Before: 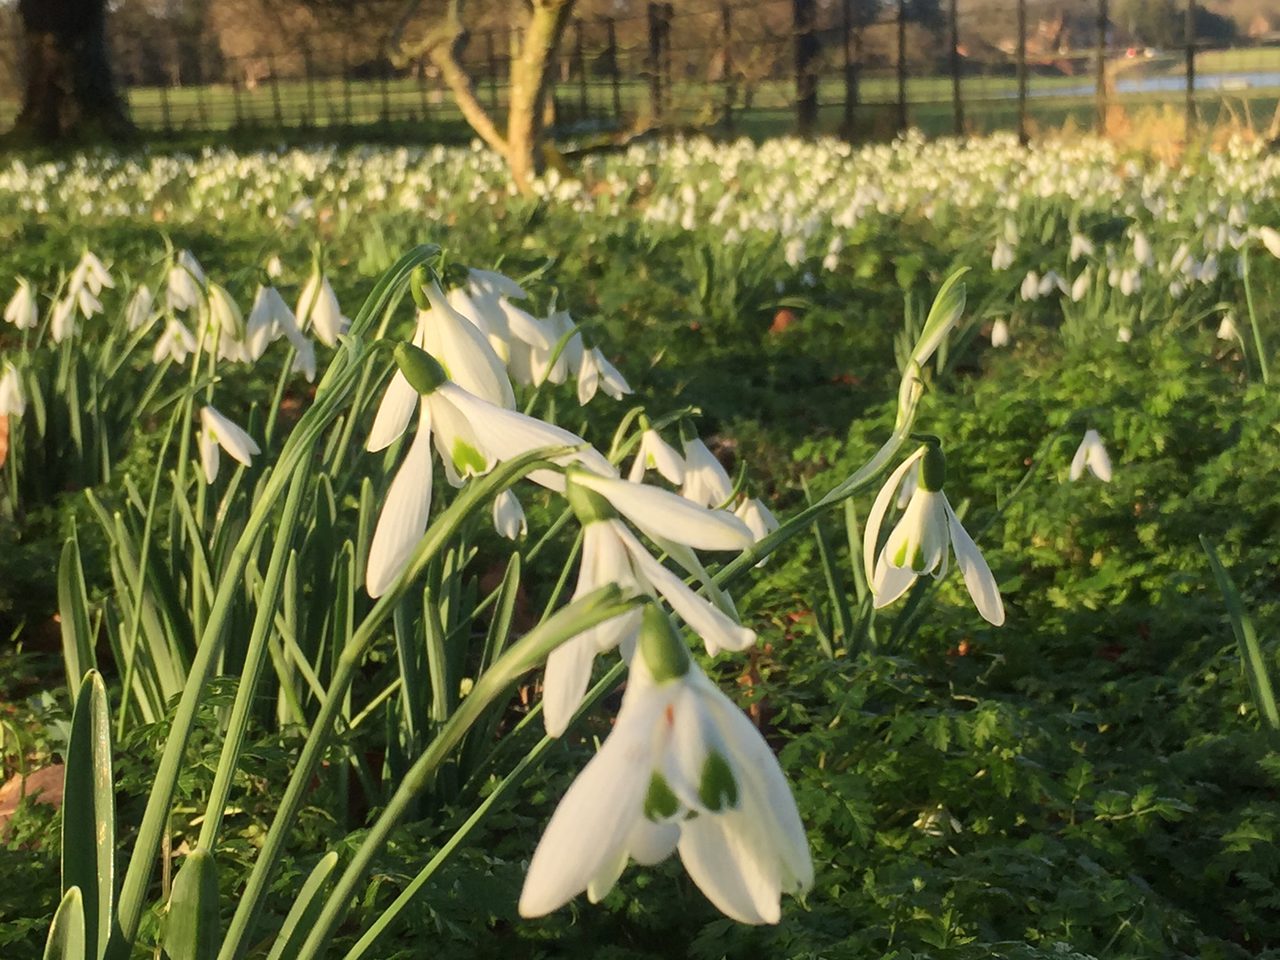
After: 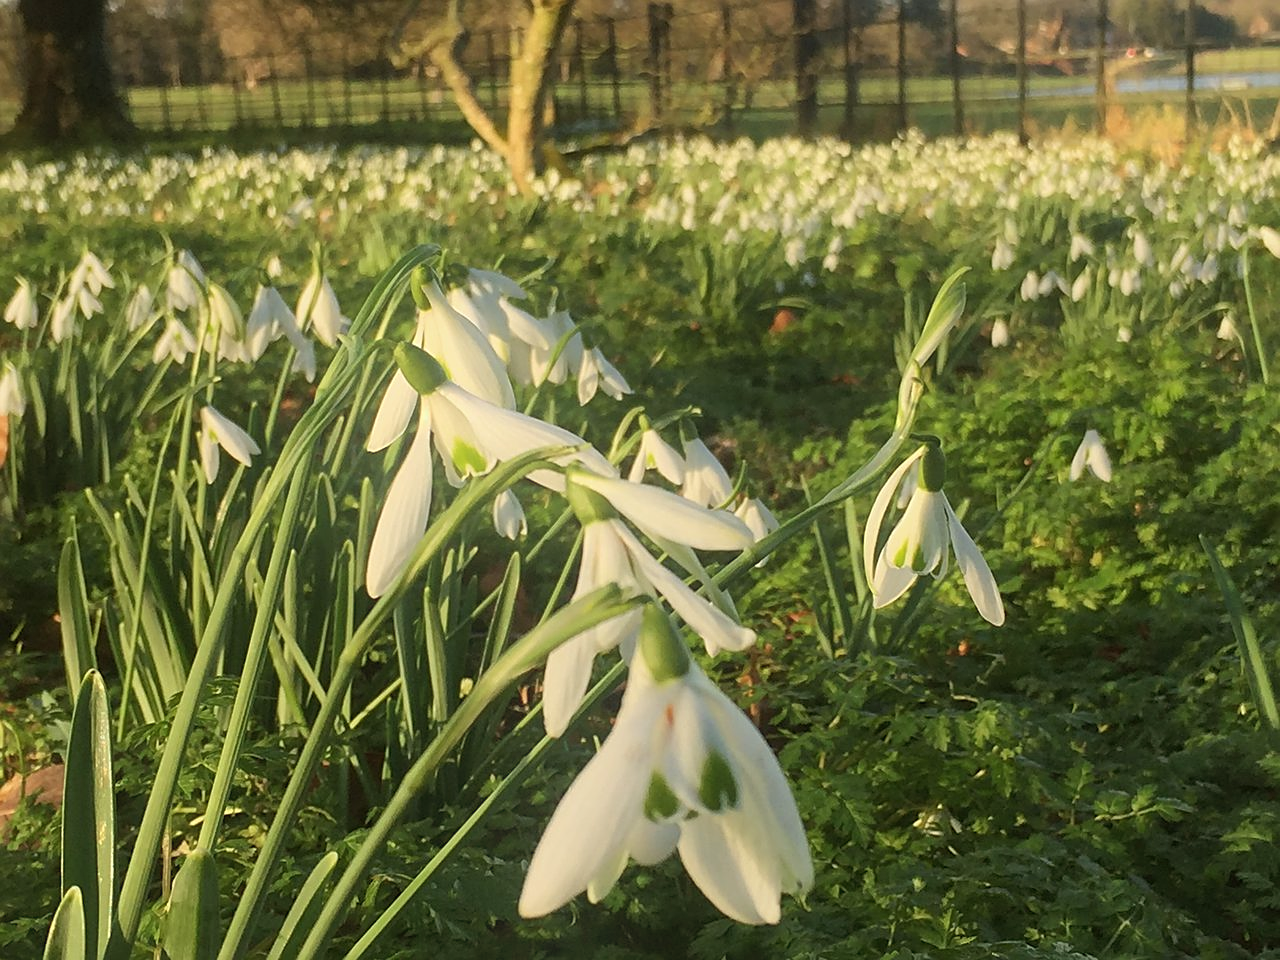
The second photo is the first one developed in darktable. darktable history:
shadows and highlights: radius 125.46, shadows 30.51, highlights -30.51, low approximation 0.01, soften with gaussian
bloom: size 16%, threshold 98%, strength 20%
color balance: mode lift, gamma, gain (sRGB), lift [1.04, 1, 1, 0.97], gamma [1.01, 1, 1, 0.97], gain [0.96, 1, 1, 0.97]
sharpen: on, module defaults
